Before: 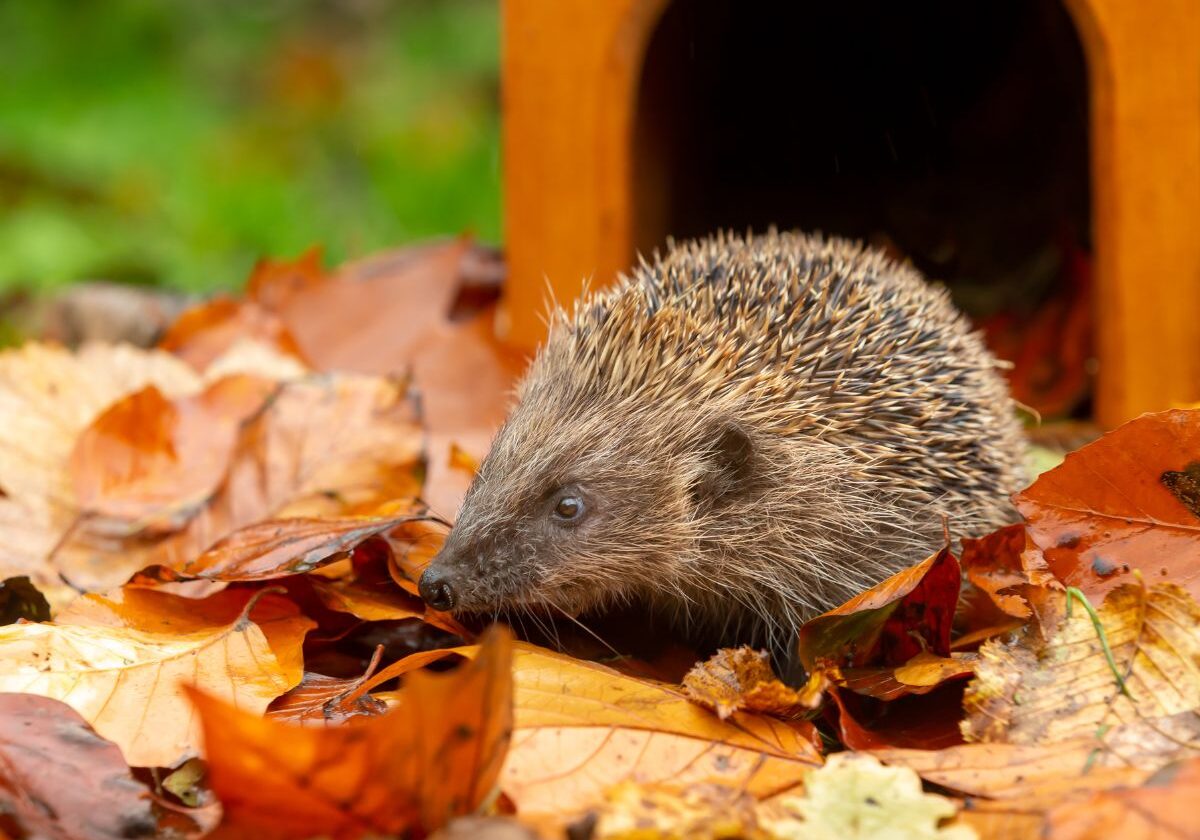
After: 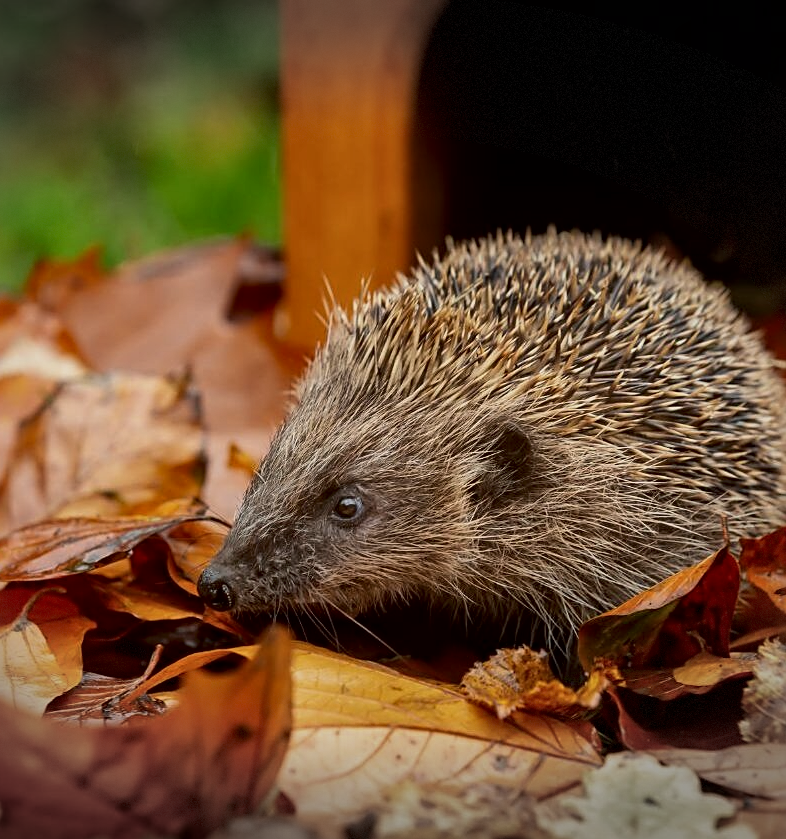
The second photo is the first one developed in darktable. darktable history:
crop and rotate: left 18.484%, right 15.985%
exposure: black level correction 0, exposure -0.697 EV, compensate highlight preservation false
local contrast: mode bilateral grid, contrast 20, coarseness 51, detail 171%, midtone range 0.2
sharpen: on, module defaults
vignetting: fall-off start 99.24%, center (-0.012, 0), width/height ratio 1.32, dithering 8-bit output
